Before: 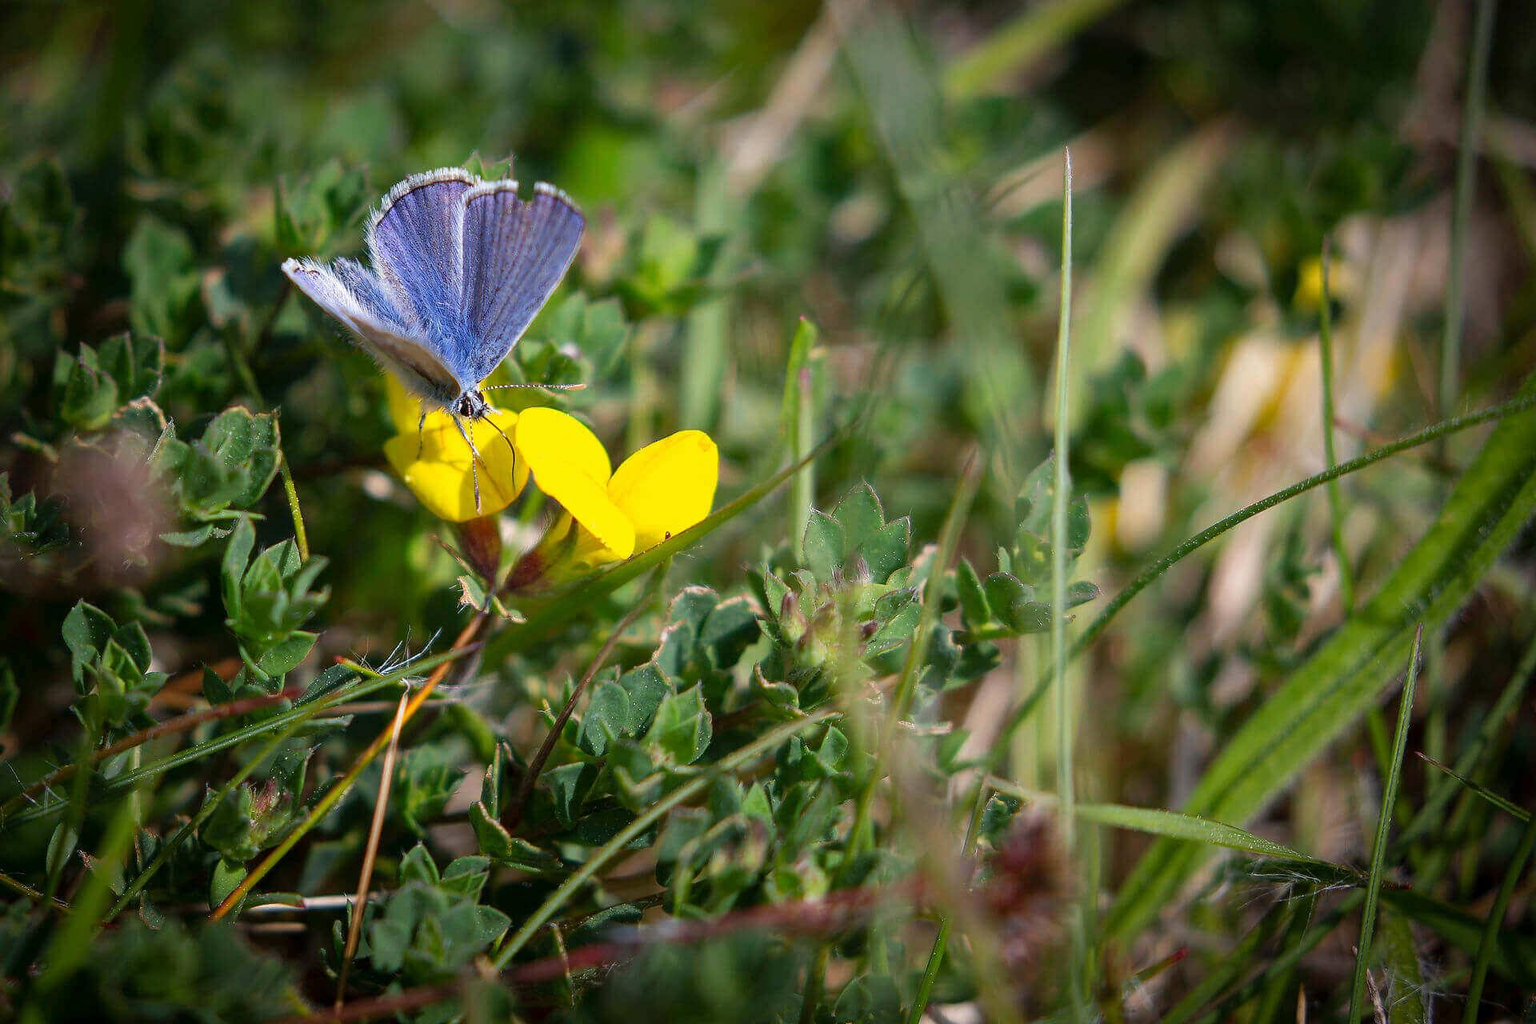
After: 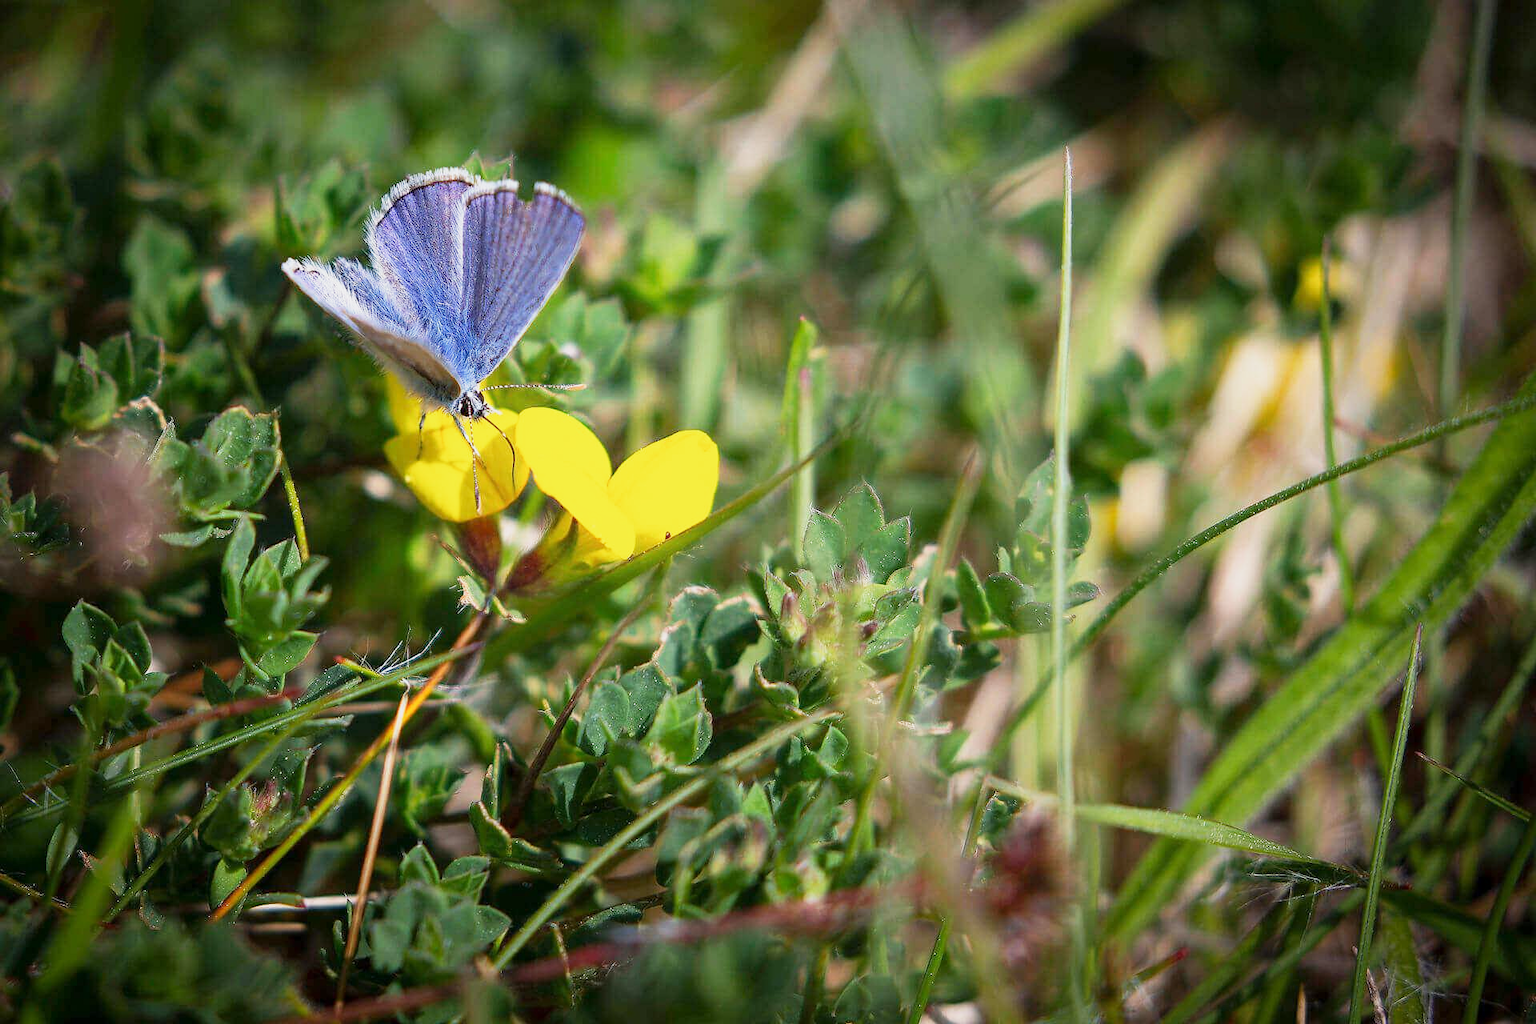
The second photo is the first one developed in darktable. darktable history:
base curve: curves: ch0 [(0, 0) (0.088, 0.125) (0.176, 0.251) (0.354, 0.501) (0.613, 0.749) (1, 0.877)], preserve colors none
shadows and highlights: radius 91.13, shadows -14.21, white point adjustment 0.178, highlights 31.61, compress 48.32%, soften with gaussian
